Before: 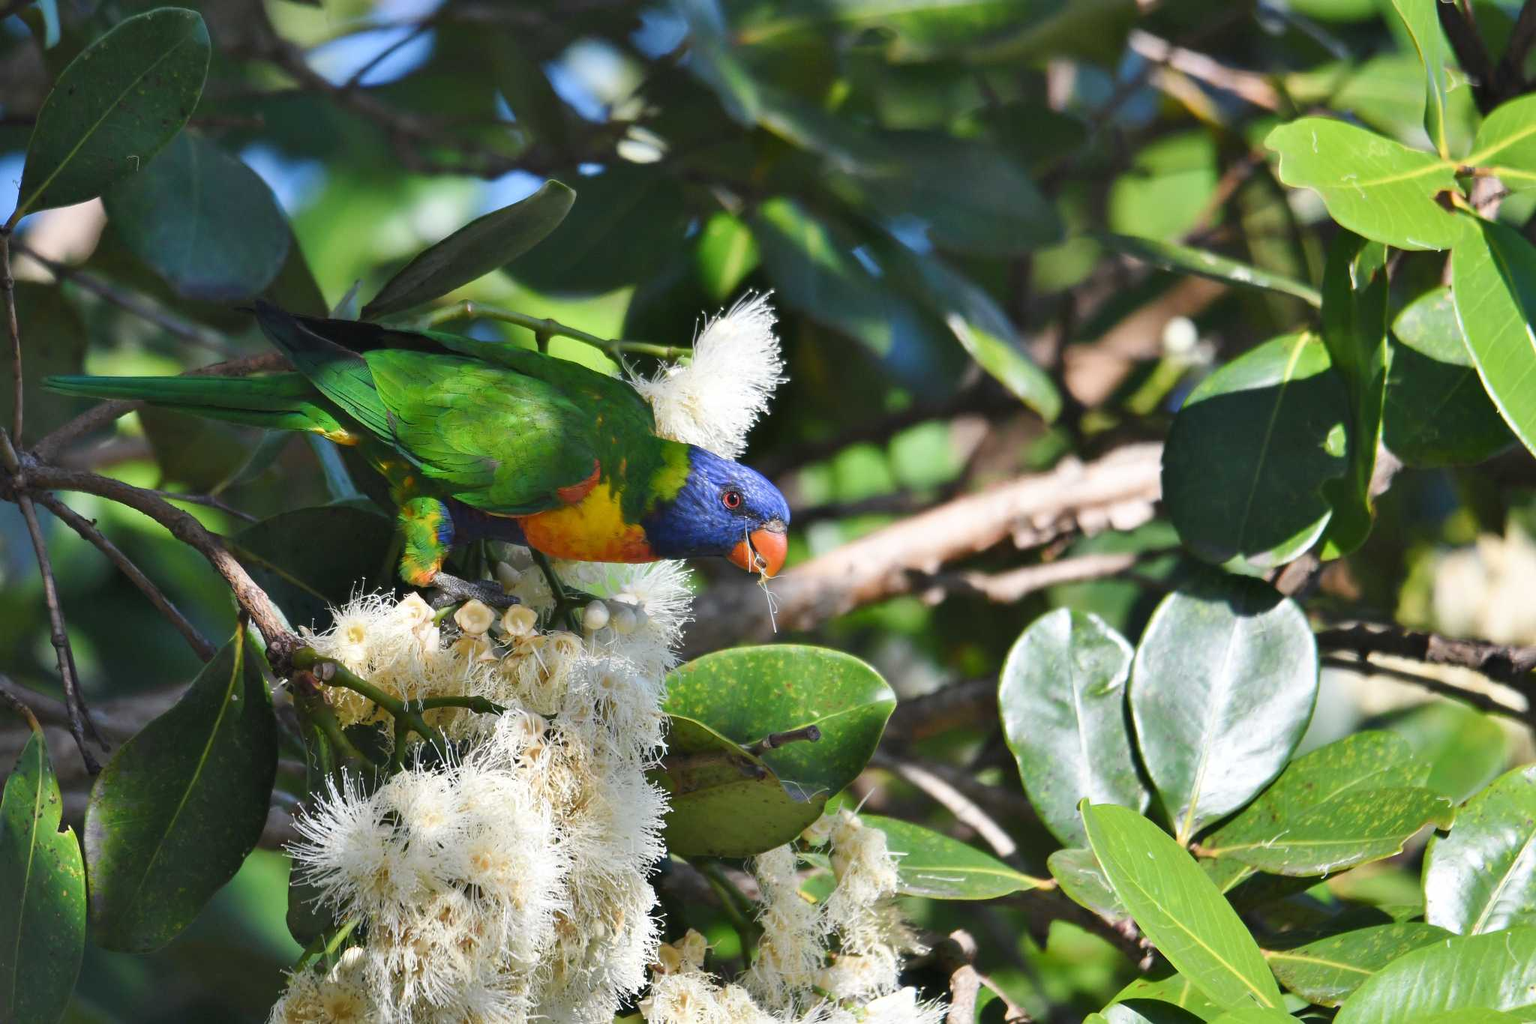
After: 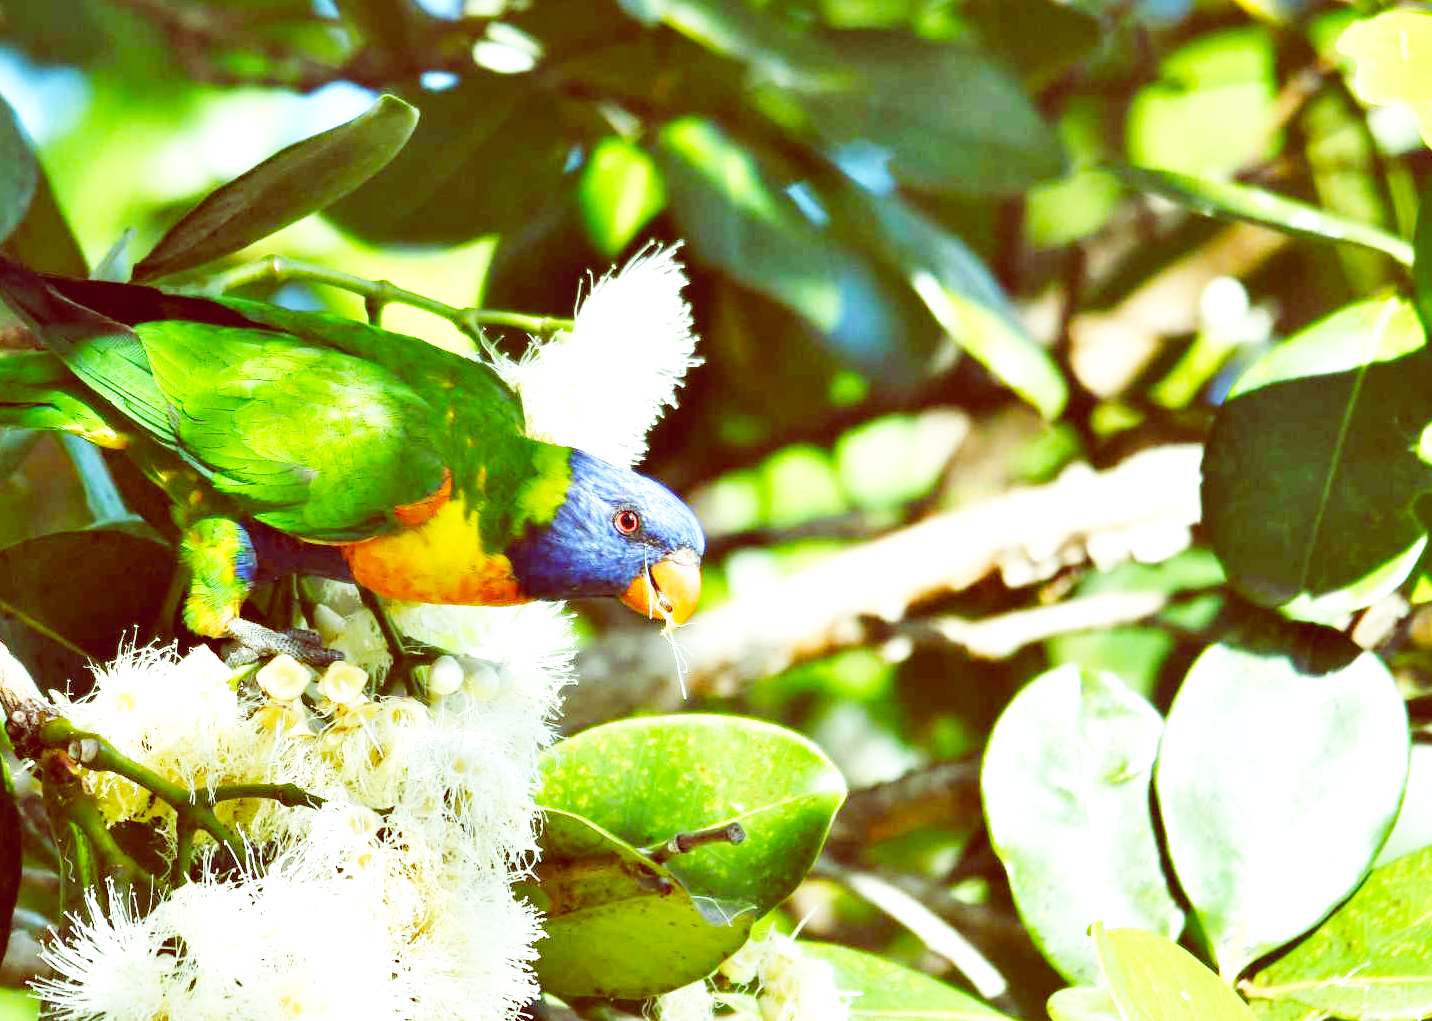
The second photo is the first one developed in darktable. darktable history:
color balance: lift [1, 1.015, 0.987, 0.985], gamma [1, 0.959, 1.042, 0.958], gain [0.927, 0.938, 1.072, 0.928], contrast 1.5%
base curve: curves: ch0 [(0, 0.003) (0.001, 0.002) (0.006, 0.004) (0.02, 0.022) (0.048, 0.086) (0.094, 0.234) (0.162, 0.431) (0.258, 0.629) (0.385, 0.8) (0.548, 0.918) (0.751, 0.988) (1, 1)], preserve colors none
exposure: exposure 0.74 EV, compensate highlight preservation false
crop and rotate: left 17.046%, top 10.659%, right 12.989%, bottom 14.553%
